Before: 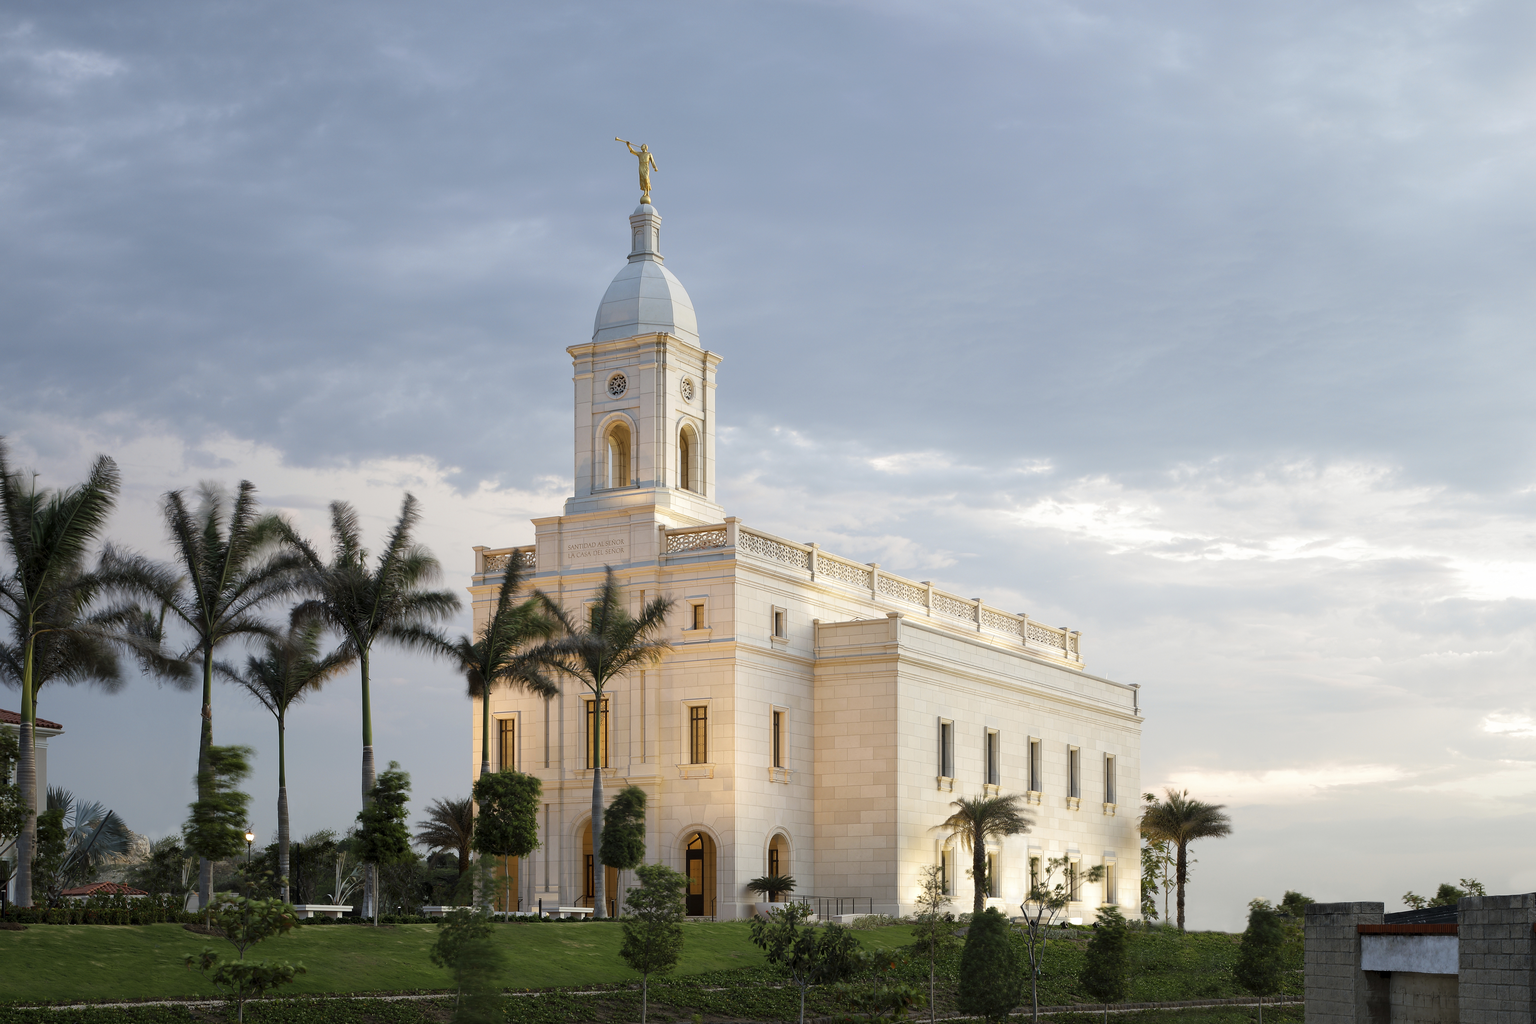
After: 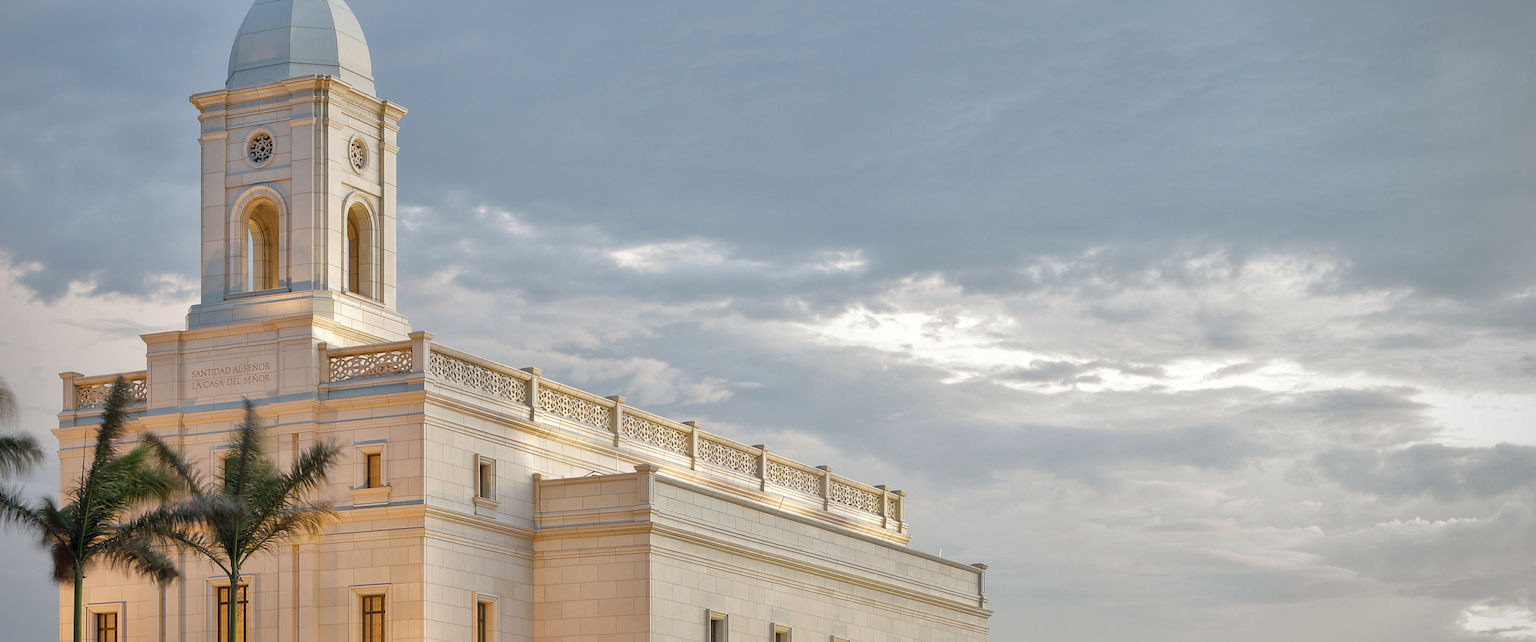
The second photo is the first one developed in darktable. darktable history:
shadows and highlights: highlights -59.69
crop and rotate: left 28.021%, top 27.219%, bottom 27.596%
vignetting: brightness -0.398, saturation -0.307, center (-0.116, -0.008)
